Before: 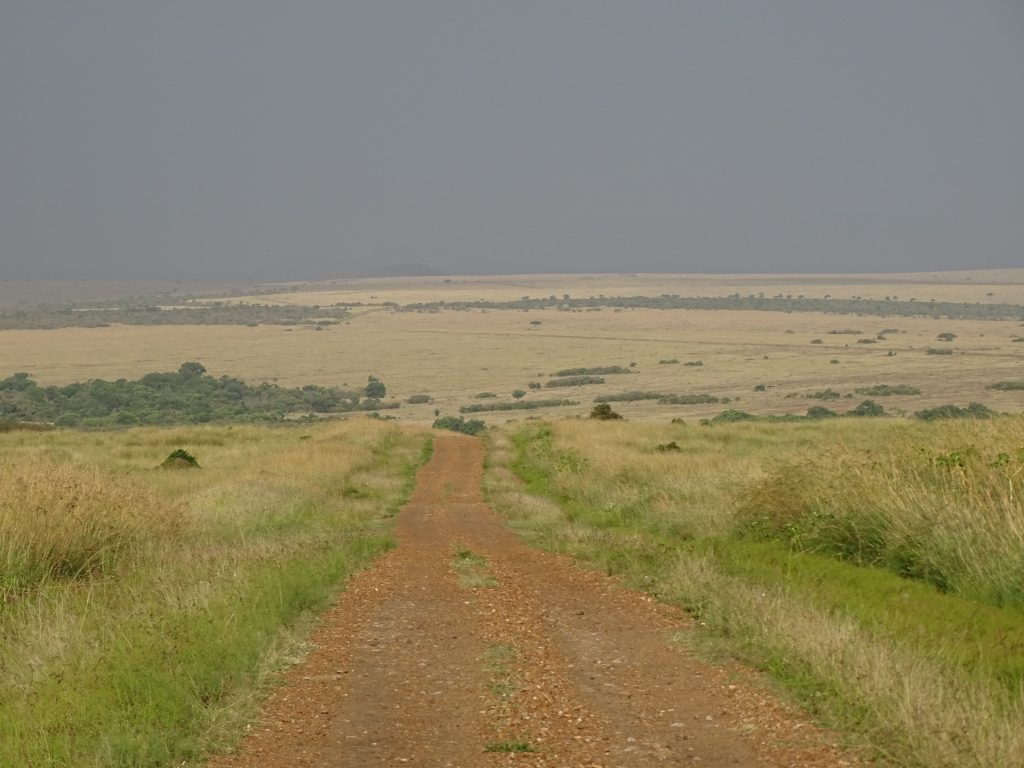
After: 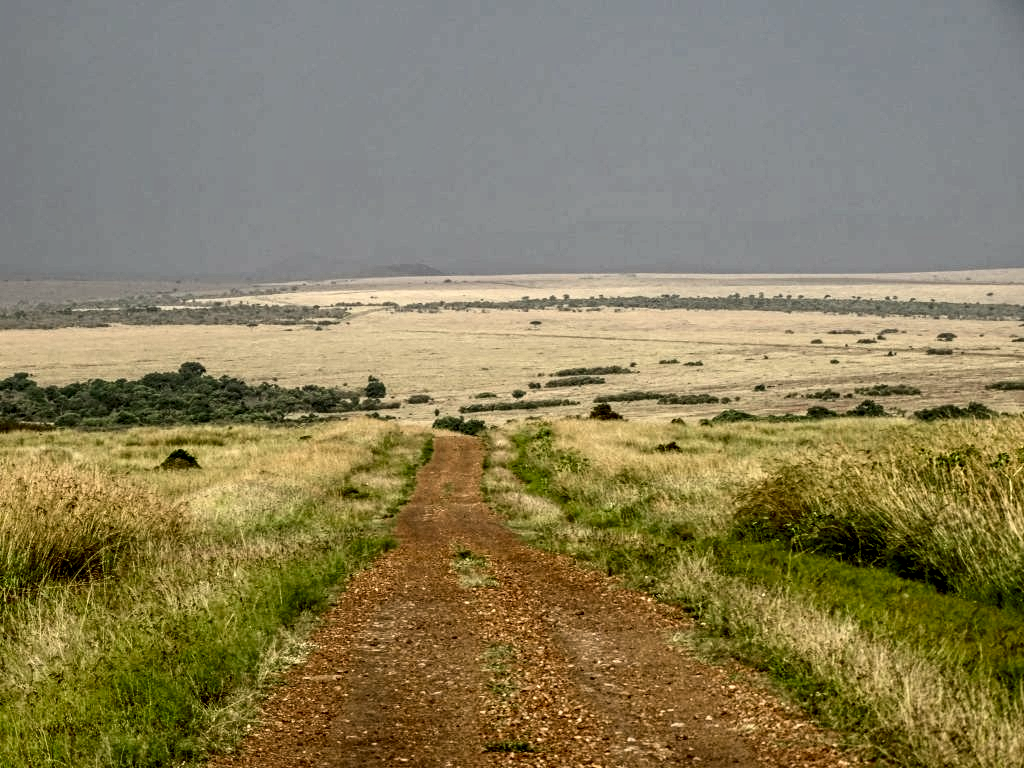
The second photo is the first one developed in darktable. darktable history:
local contrast: highlights 19%, detail 186%
white balance: red 1.009, blue 0.985
contrast brightness saturation: contrast 0.32, brightness -0.08, saturation 0.17
